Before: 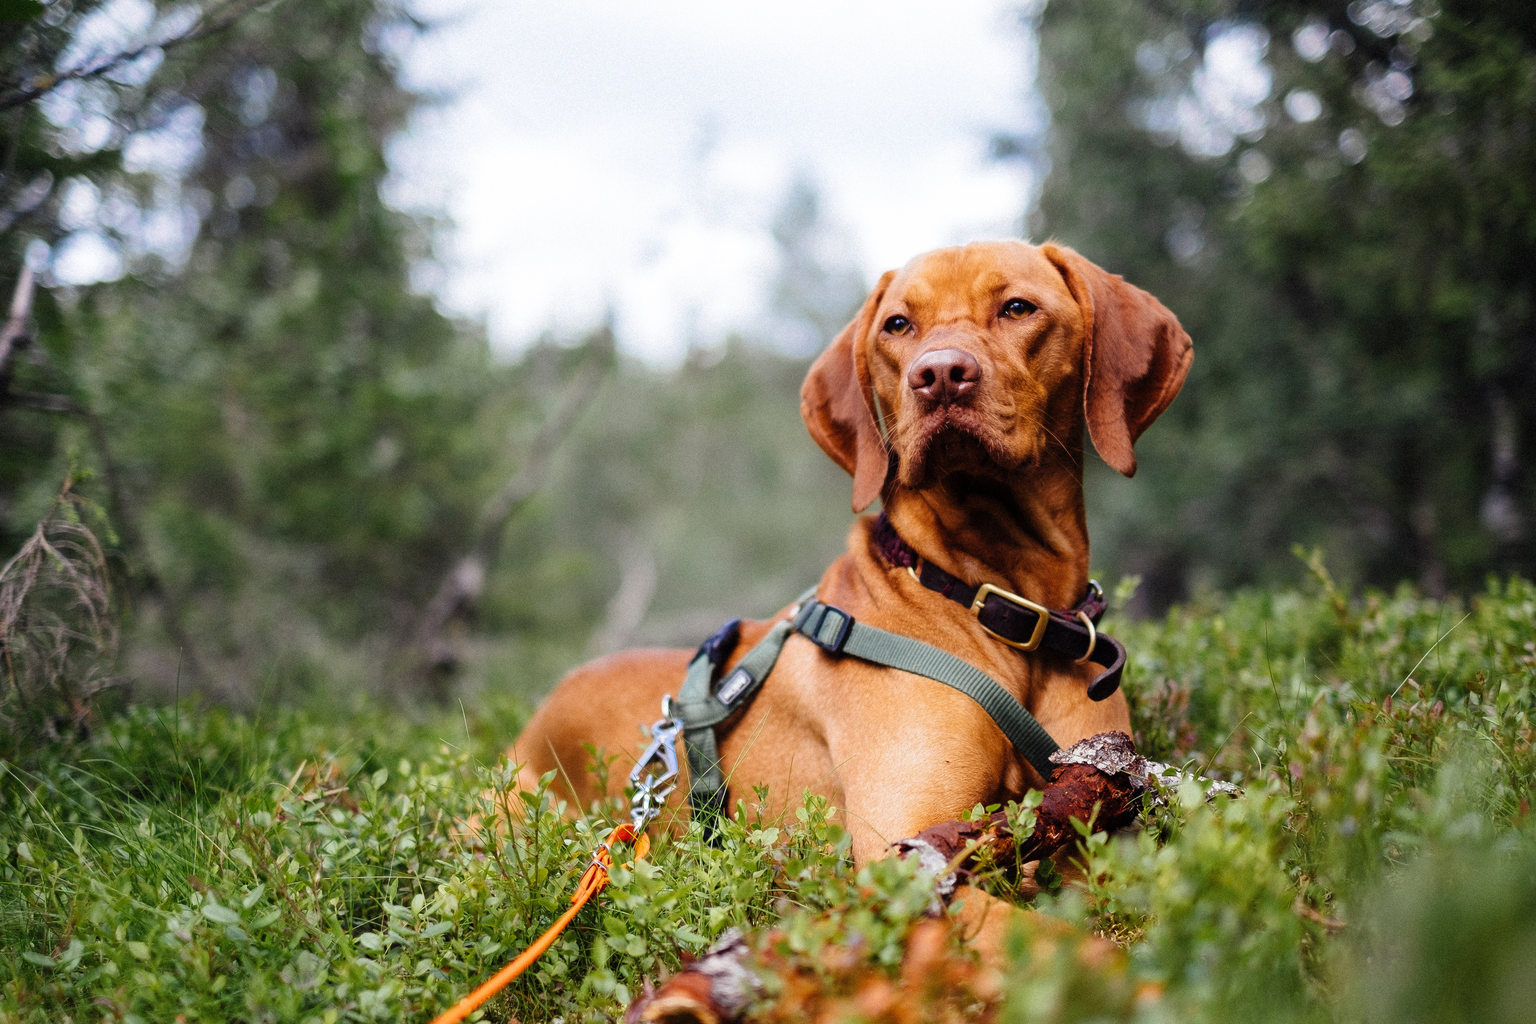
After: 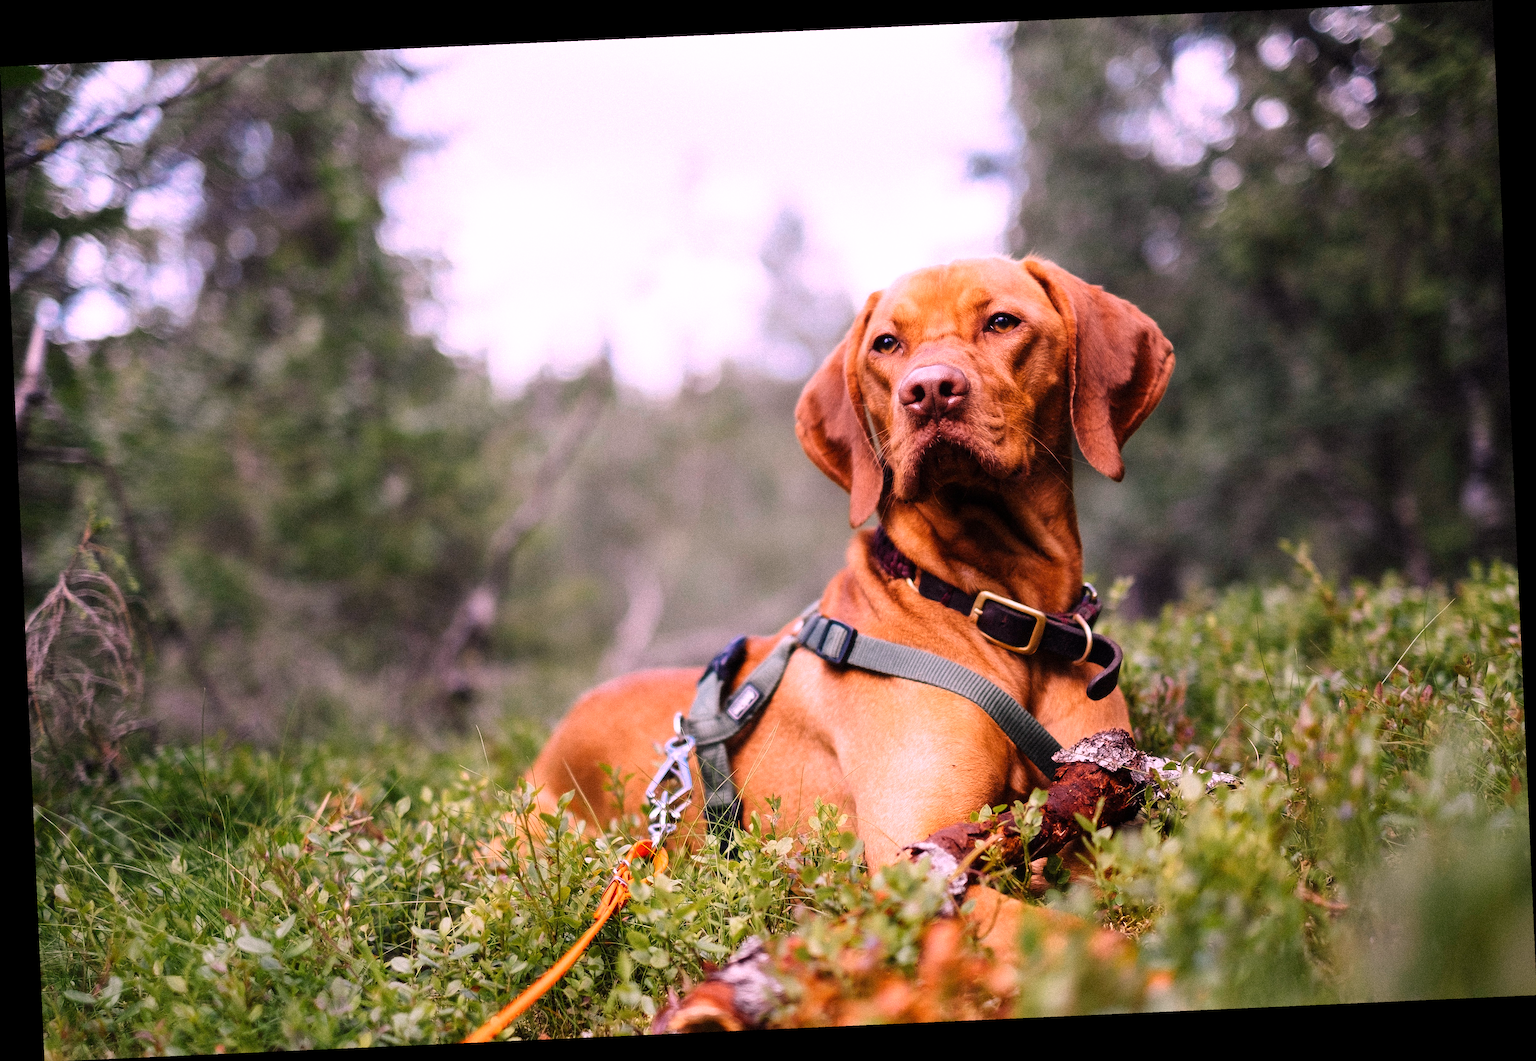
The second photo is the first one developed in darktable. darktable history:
white balance: red 1.188, blue 1.11
contrast brightness saturation: contrast 0.07
rotate and perspective: rotation -2.56°, automatic cropping off
